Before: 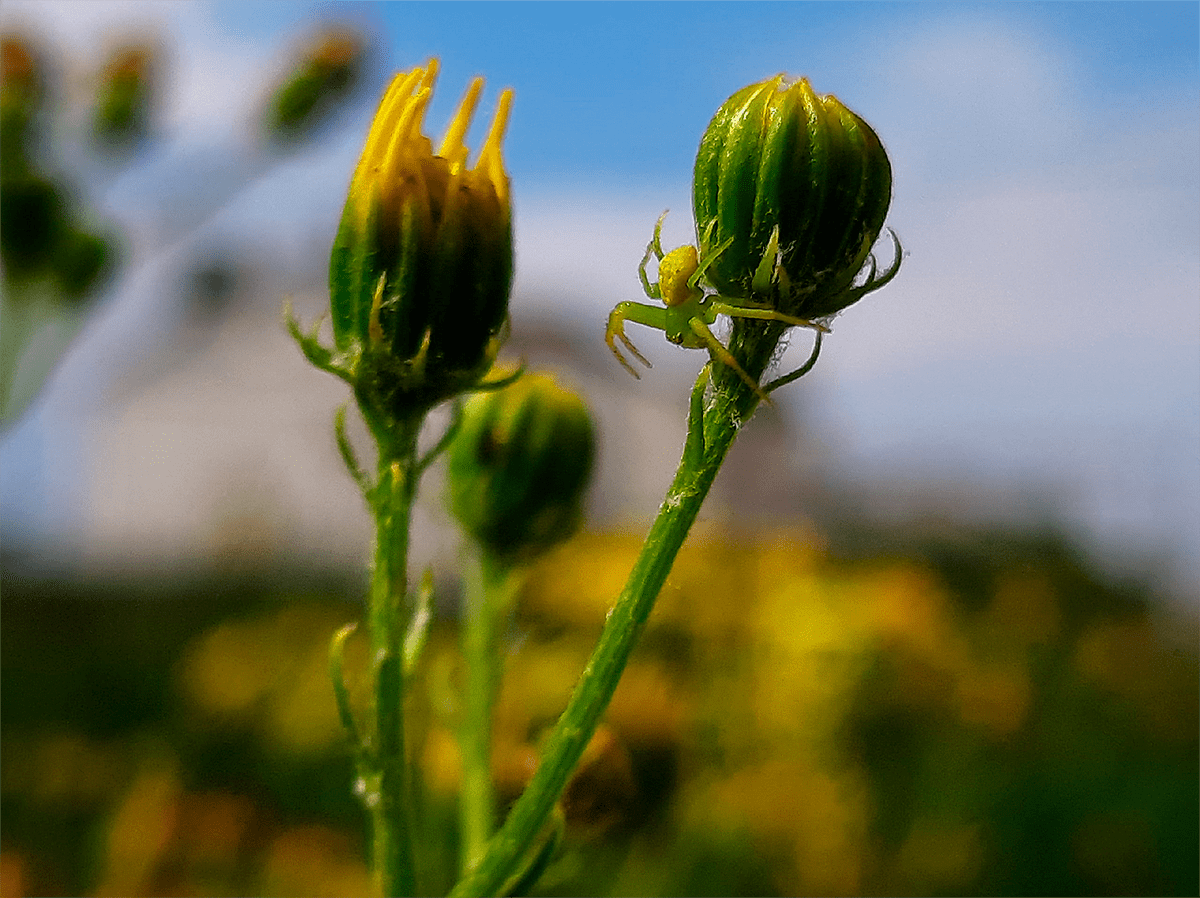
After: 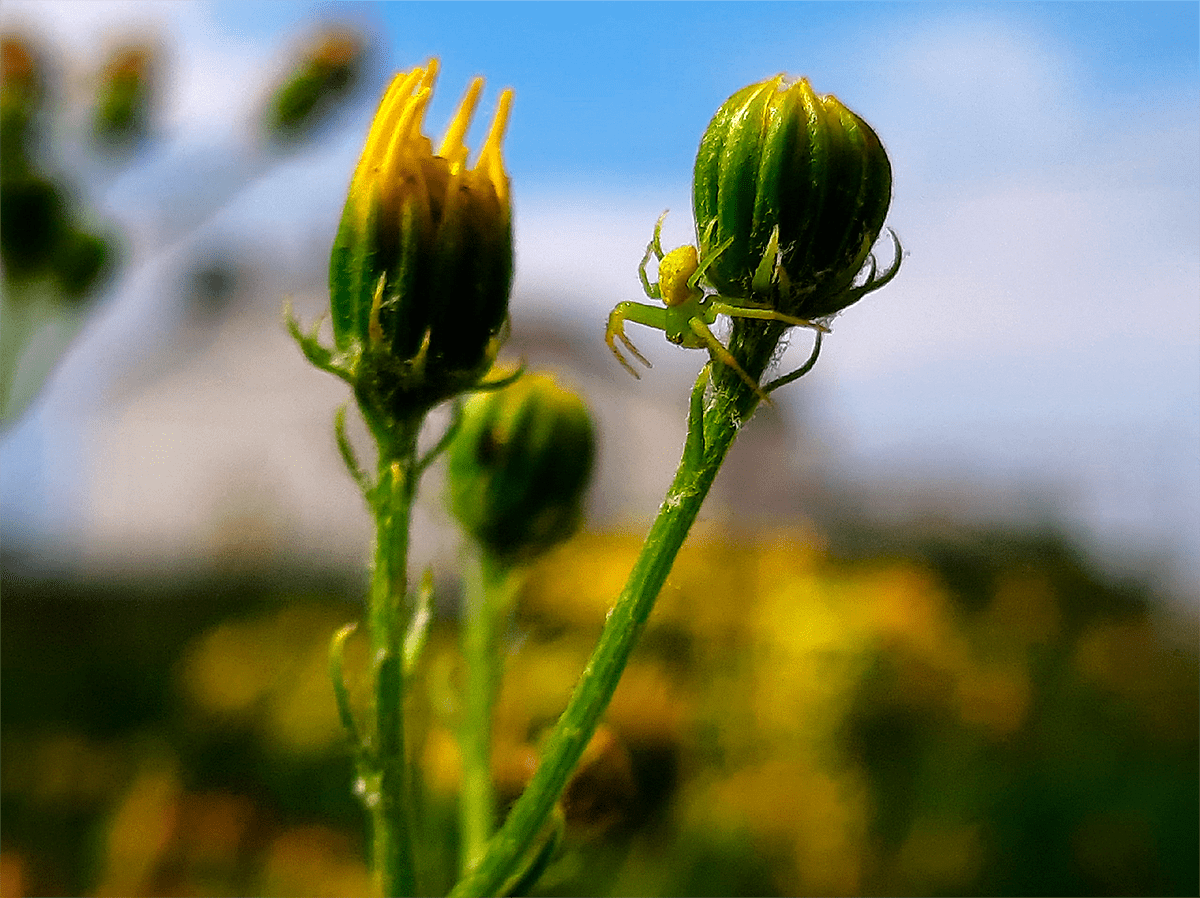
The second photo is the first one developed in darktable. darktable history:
tone equalizer: -8 EV -0.439 EV, -7 EV -0.406 EV, -6 EV -0.327 EV, -5 EV -0.204 EV, -3 EV 0.209 EV, -2 EV 0.329 EV, -1 EV 0.363 EV, +0 EV 0.424 EV
